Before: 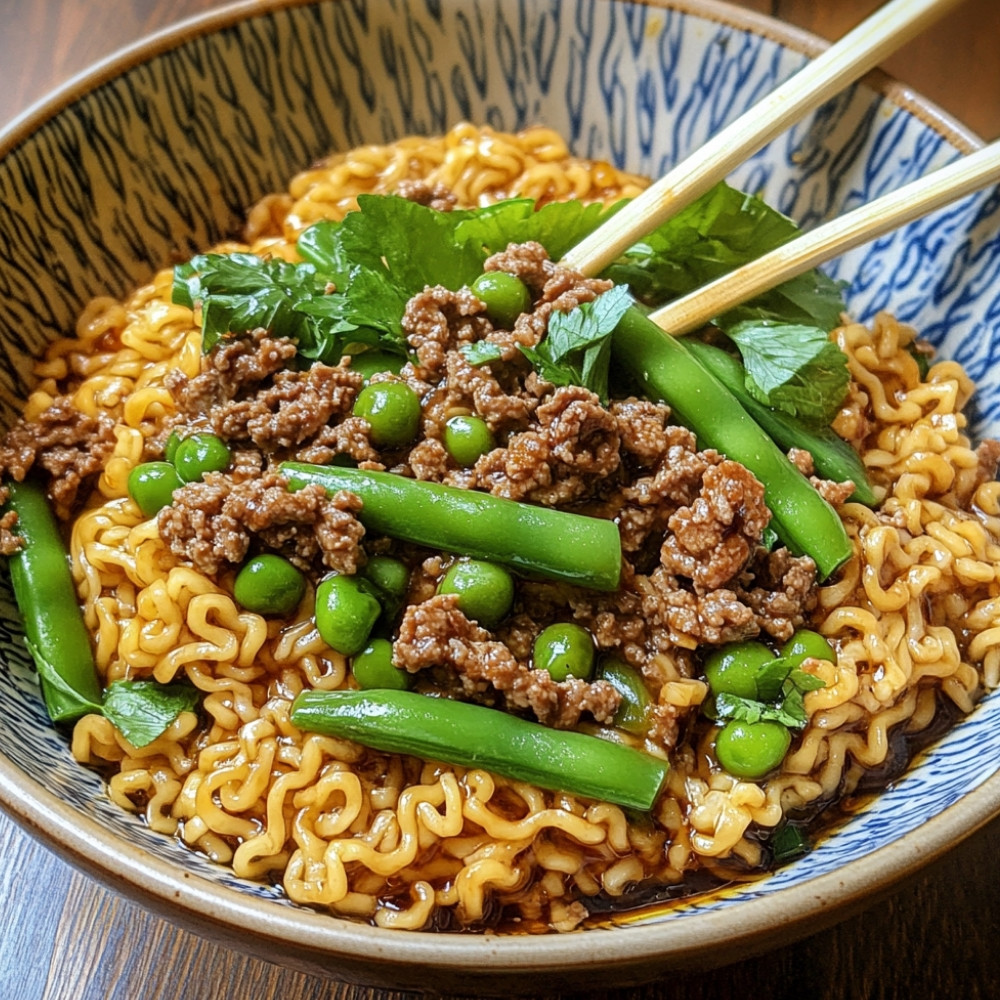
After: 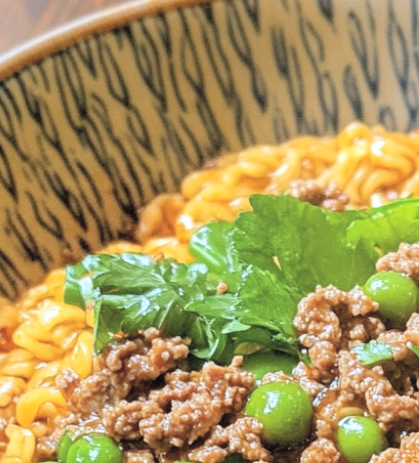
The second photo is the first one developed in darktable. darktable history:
global tonemap: drago (0.7, 100)
exposure: black level correction 0, exposure 0.2 EV, compensate exposure bias true, compensate highlight preservation false
crop and rotate: left 10.817%, top 0.062%, right 47.194%, bottom 53.626%
white balance: red 0.983, blue 1.036
